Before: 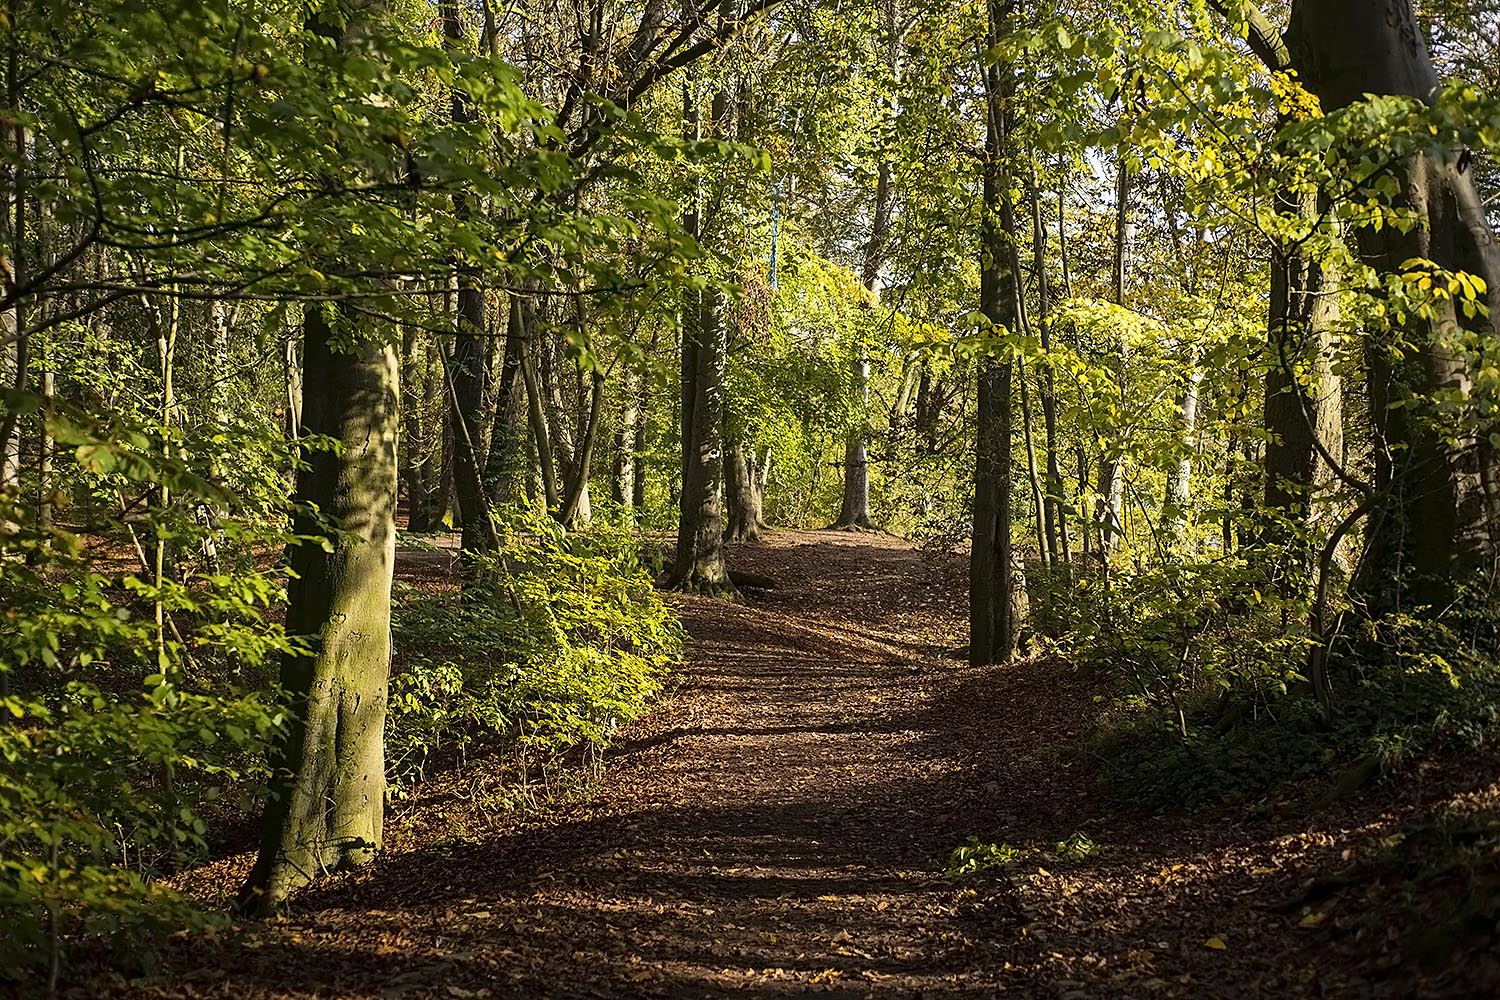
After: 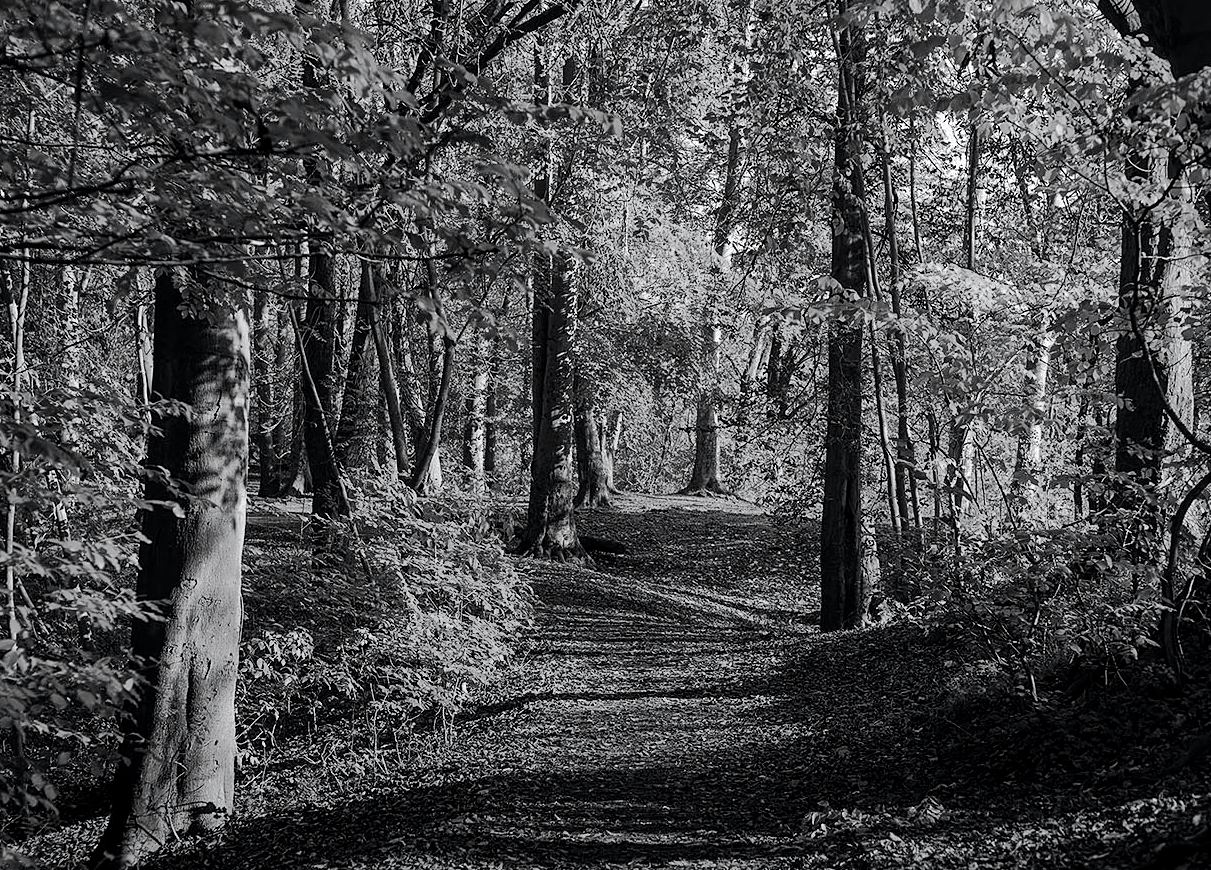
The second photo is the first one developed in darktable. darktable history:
crop: left 9.952%, top 3.588%, right 9.277%, bottom 9.317%
shadows and highlights: shadows 40.09, highlights -59.77
color balance rgb: perceptual saturation grading › global saturation 24.994%, global vibrance 6.035%
color calibration: output gray [0.18, 0.41, 0.41, 0], illuminant custom, x 0.363, y 0.385, temperature 4524.1 K
tone curve: curves: ch0 [(0, 0) (0.126, 0.086) (0.338, 0.327) (0.494, 0.55) (0.703, 0.762) (1, 1)]; ch1 [(0, 0) (0.346, 0.324) (0.45, 0.431) (0.5, 0.5) (0.522, 0.517) (0.55, 0.578) (1, 1)]; ch2 [(0, 0) (0.44, 0.424) (0.501, 0.499) (0.554, 0.563) (0.622, 0.667) (0.707, 0.746) (1, 1)], color space Lab, independent channels, preserve colors none
local contrast: highlights 100%, shadows 98%, detail 120%, midtone range 0.2
color zones: curves: ch0 [(0, 0.5) (0.125, 0.4) (0.25, 0.5) (0.375, 0.4) (0.5, 0.4) (0.625, 0.6) (0.75, 0.6) (0.875, 0.5)]; ch1 [(0, 0.4) (0.125, 0.5) (0.25, 0.4) (0.375, 0.4) (0.5, 0.4) (0.625, 0.4) (0.75, 0.5) (0.875, 0.4)]; ch2 [(0, 0.6) (0.125, 0.5) (0.25, 0.5) (0.375, 0.6) (0.5, 0.6) (0.625, 0.5) (0.75, 0.5) (0.875, 0.5)]
